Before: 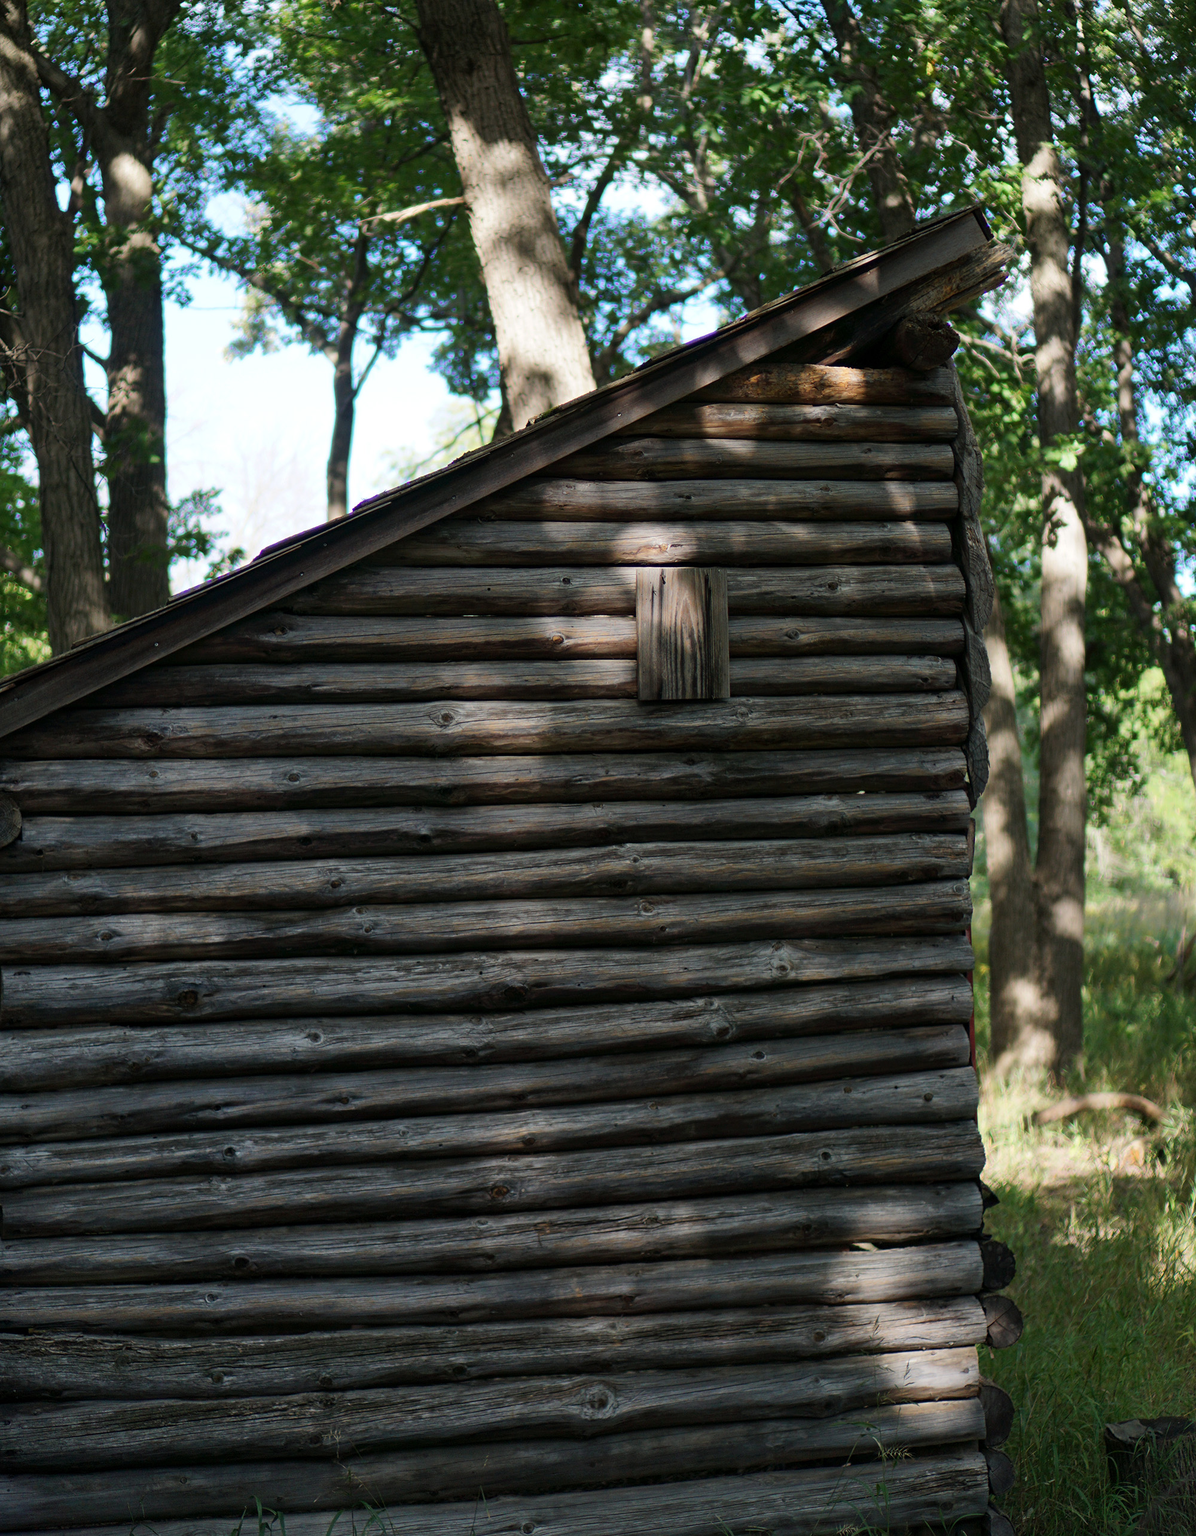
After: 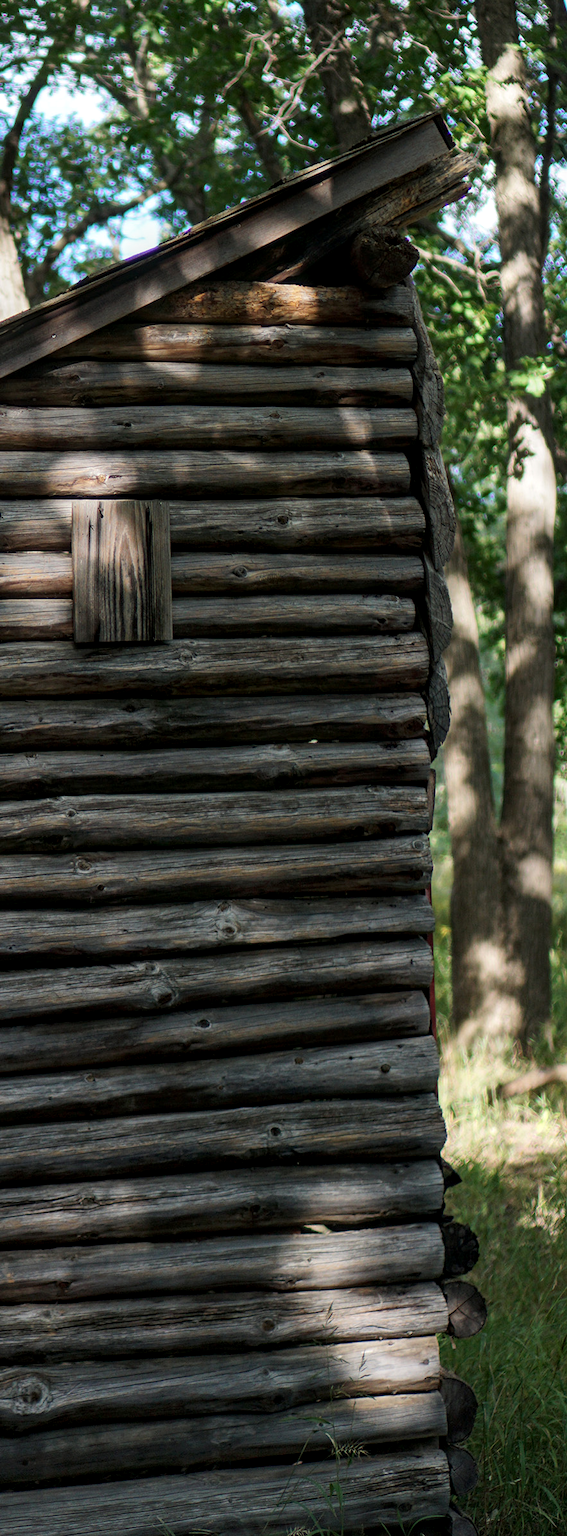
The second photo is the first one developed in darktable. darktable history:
crop: left 47.628%, top 6.643%, right 7.874%
local contrast: detail 130%
